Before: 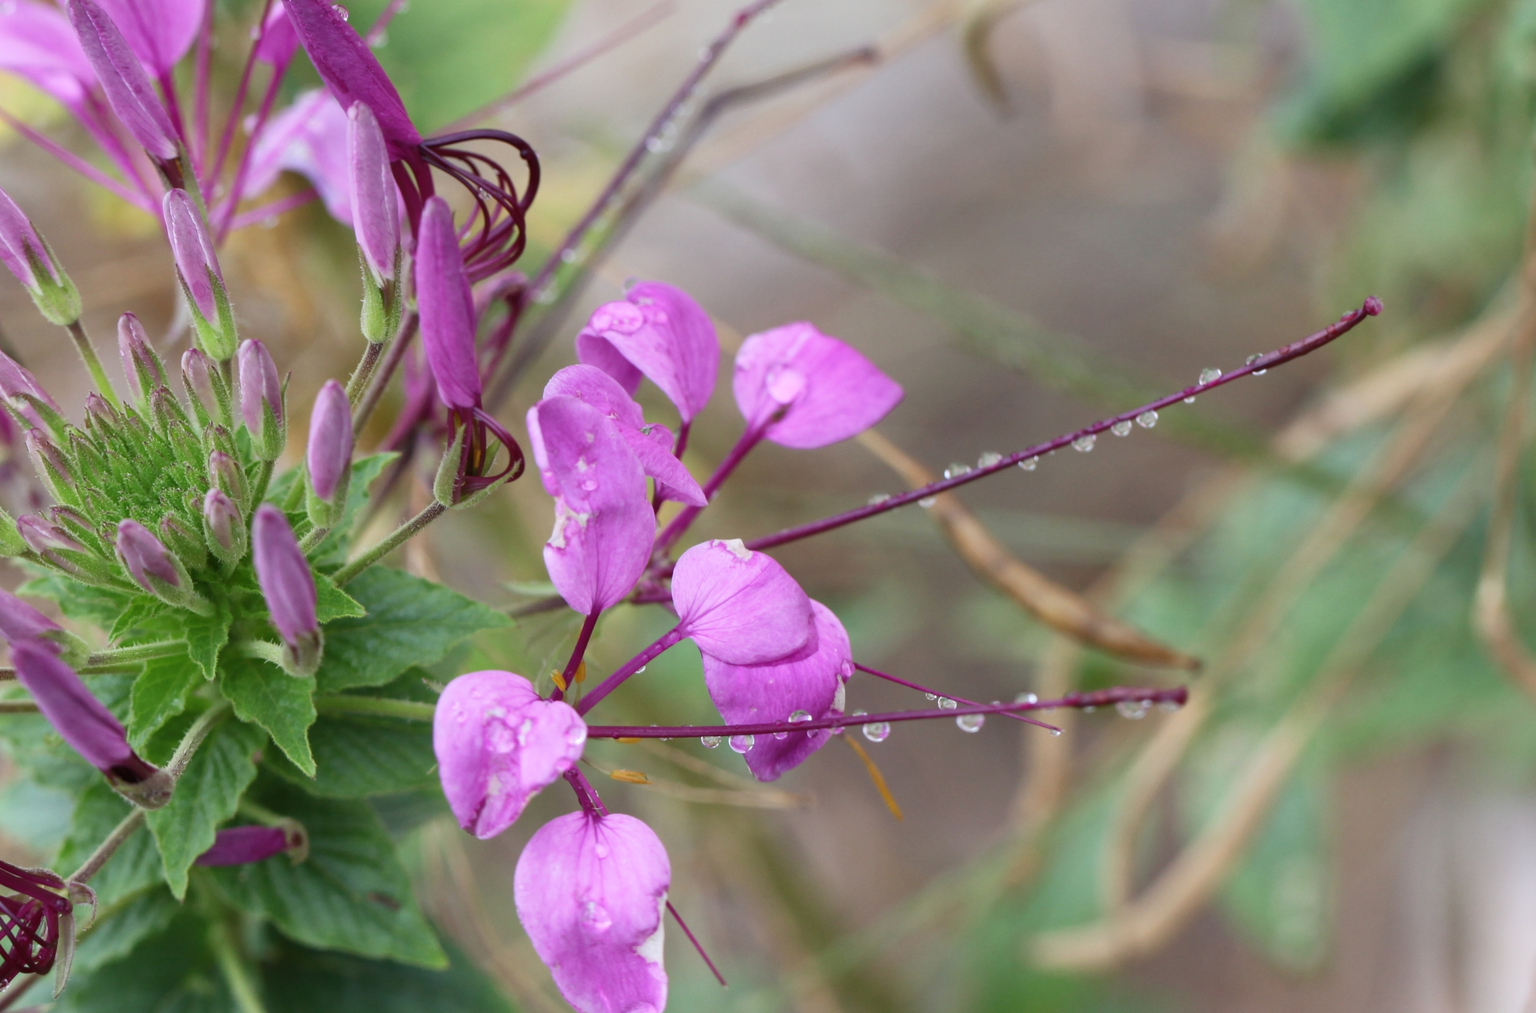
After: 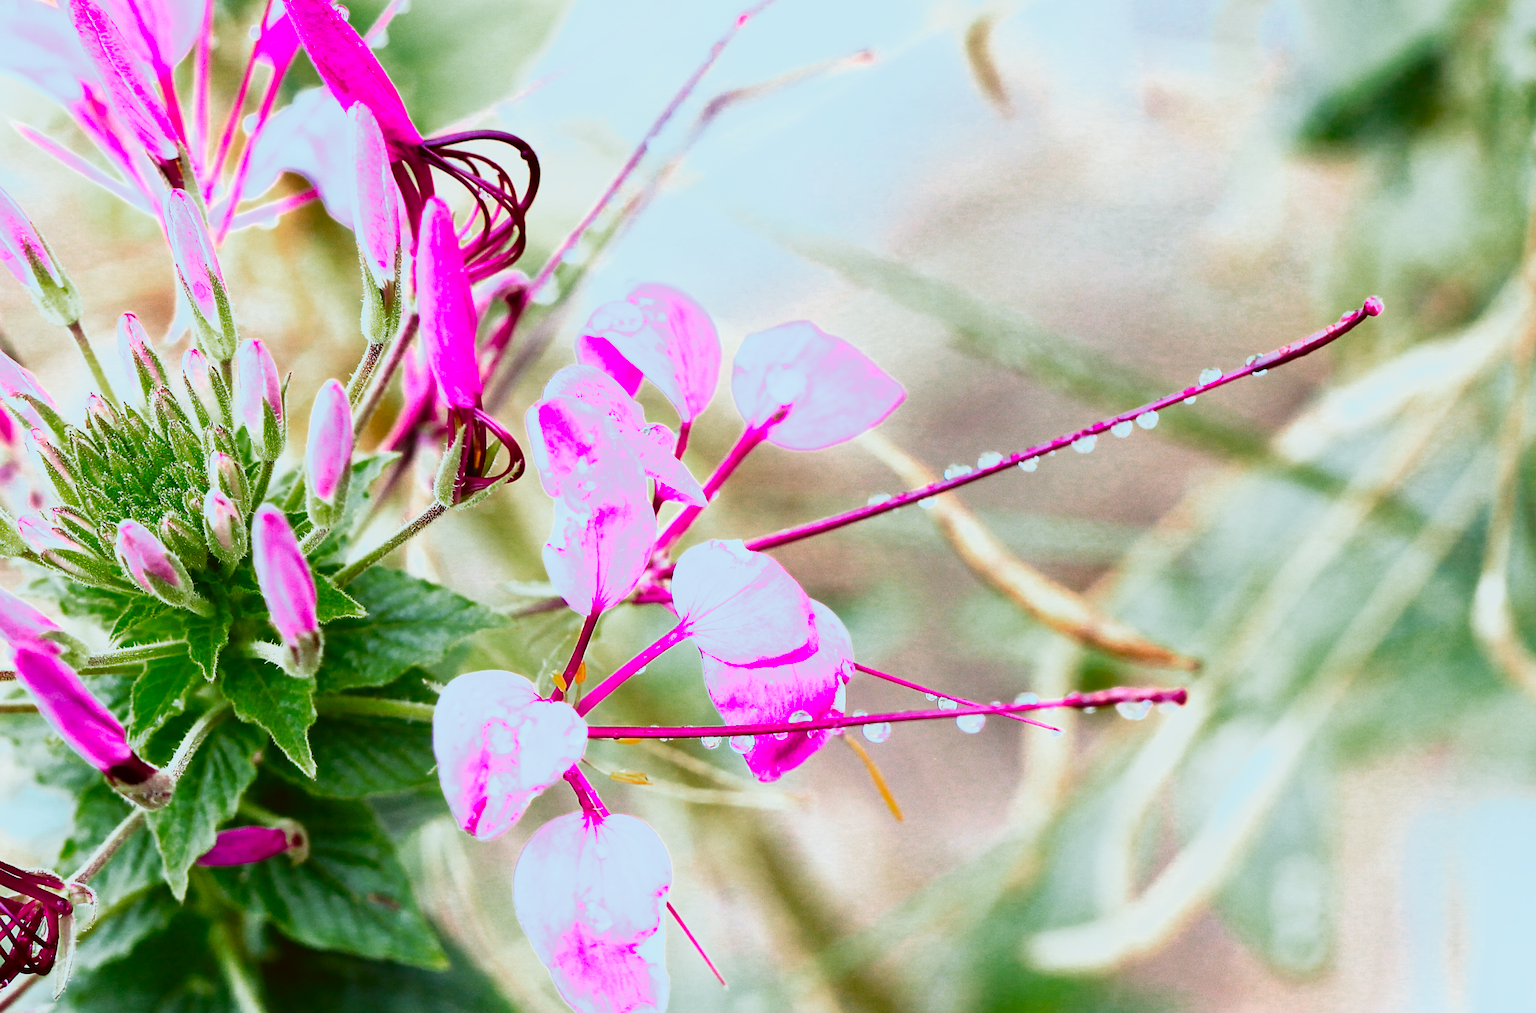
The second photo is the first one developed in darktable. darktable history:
base curve: curves: ch0 [(0, 0) (0.012, 0.01) (0.073, 0.168) (0.31, 0.711) (0.645, 0.957) (1, 1)], preserve colors none
color zones: curves: ch0 [(0, 0.553) (0.123, 0.58) (0.23, 0.419) (0.468, 0.155) (0.605, 0.132) (0.723, 0.063) (0.833, 0.172) (0.921, 0.468)]; ch1 [(0.025, 0.645) (0.229, 0.584) (0.326, 0.551) (0.537, 0.446) (0.599, 0.911) (0.708, 1) (0.805, 0.944)]; ch2 [(0.086, 0.468) (0.254, 0.464) (0.638, 0.564) (0.702, 0.592) (0.768, 0.564)]
tone equalizer: -8 EV -1.09 EV, -7 EV -1.02 EV, -6 EV -0.881 EV, -5 EV -0.564 EV, -3 EV 0.602 EV, -2 EV 0.844 EV, -1 EV 0.998 EV, +0 EV 1.08 EV, edges refinement/feathering 500, mask exposure compensation -1.57 EV, preserve details no
color correction: highlights a* -4.96, highlights b* -4.51, shadows a* 3.92, shadows b* 4.1
sharpen: radius 1.405, amount 1.245, threshold 0.737
